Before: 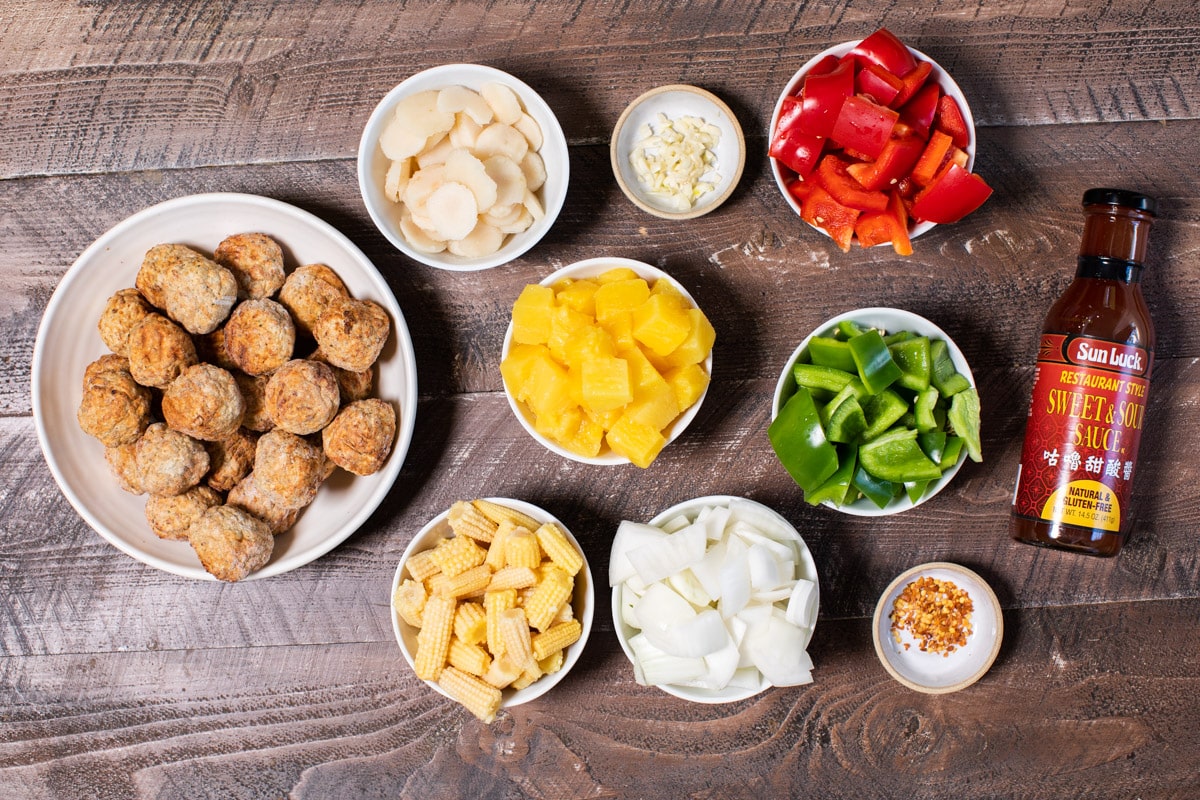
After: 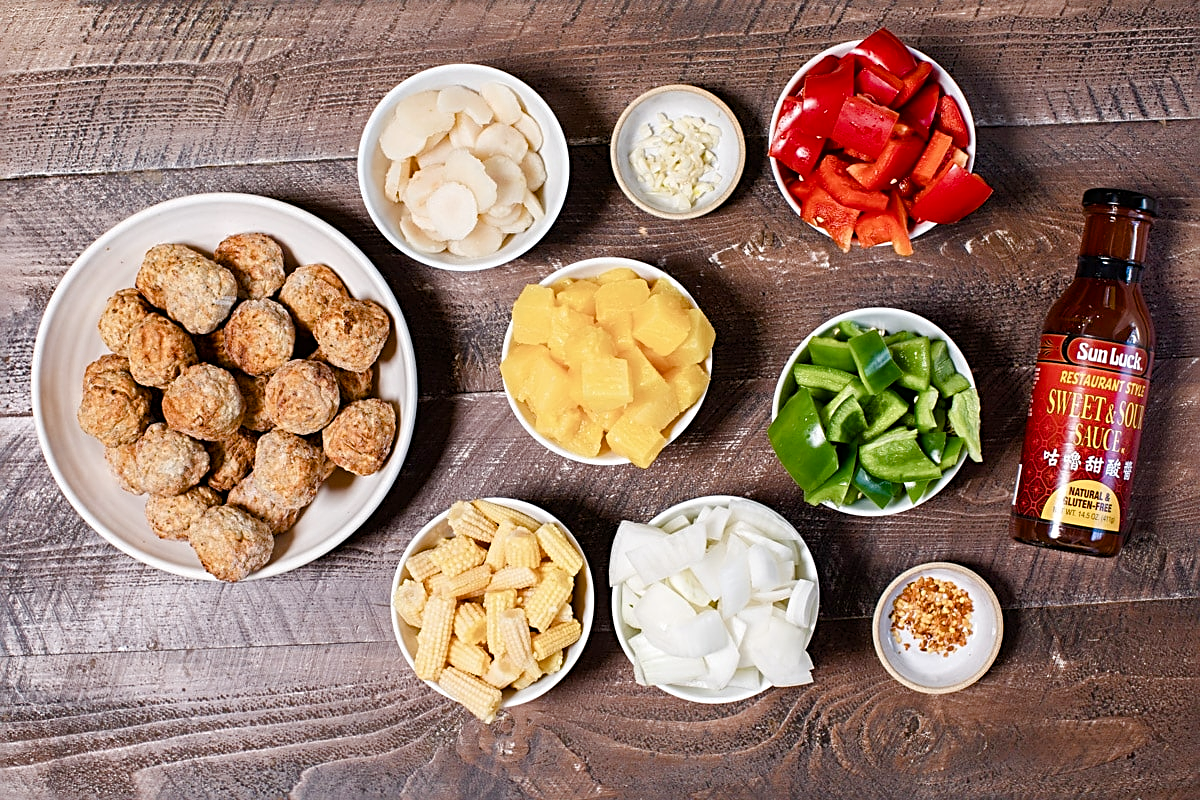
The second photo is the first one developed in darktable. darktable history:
sharpen: radius 2.544, amount 0.643
color balance rgb: perceptual saturation grading › global saturation 20%, perceptual saturation grading › highlights -49.406%, perceptual saturation grading › shadows 25.358%, global vibrance 11.249%
